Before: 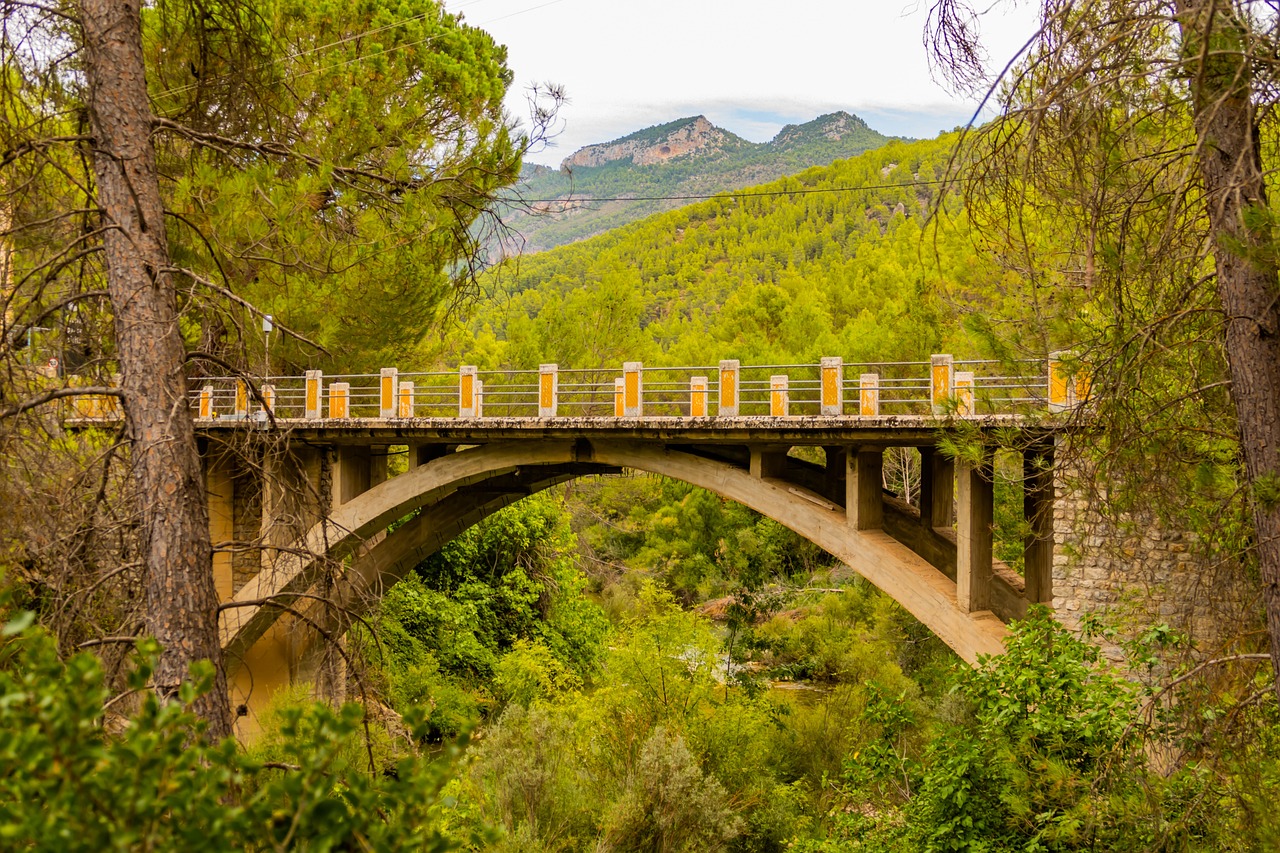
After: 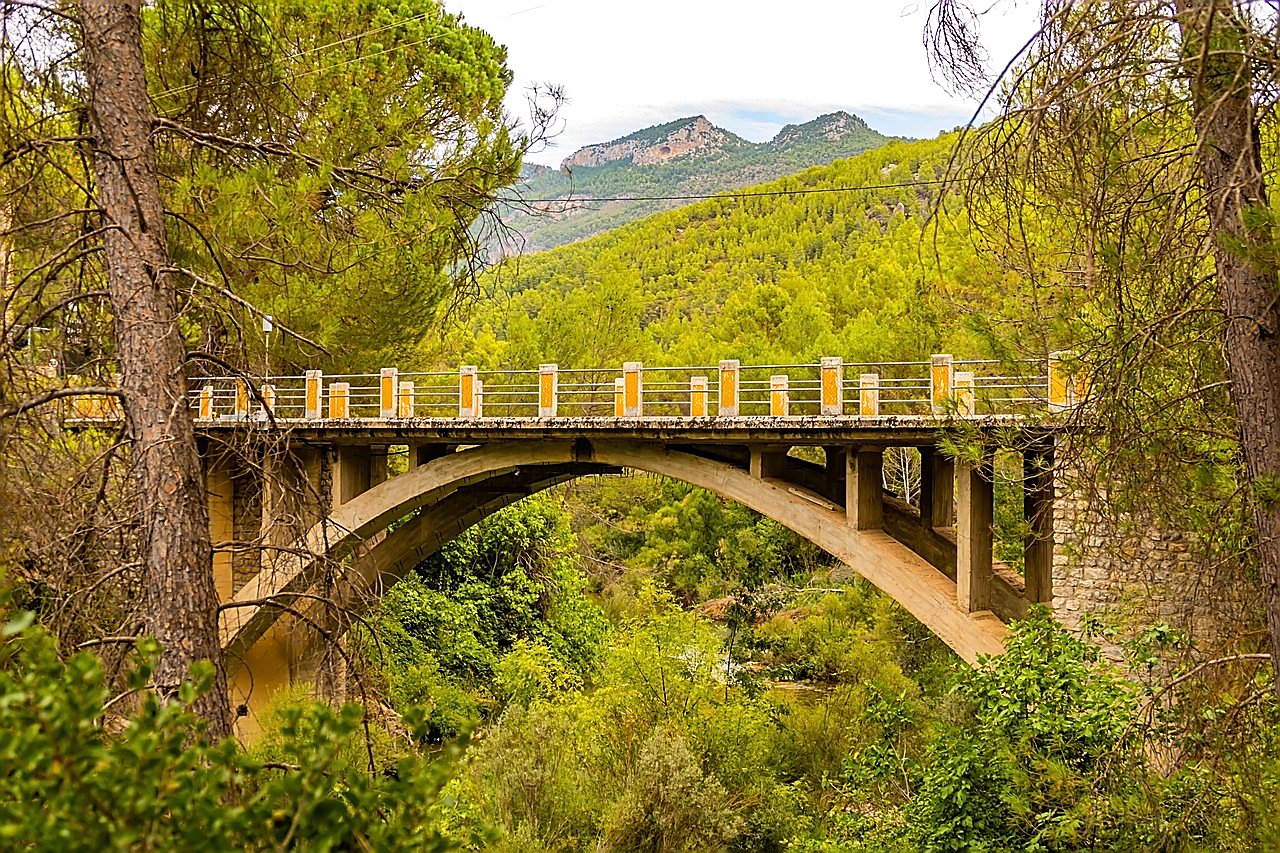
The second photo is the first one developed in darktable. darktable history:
color correction: highlights b* -0.023
exposure: exposure 0.187 EV, compensate highlight preservation false
sharpen: radius 1.389, amount 1.235, threshold 0.643
